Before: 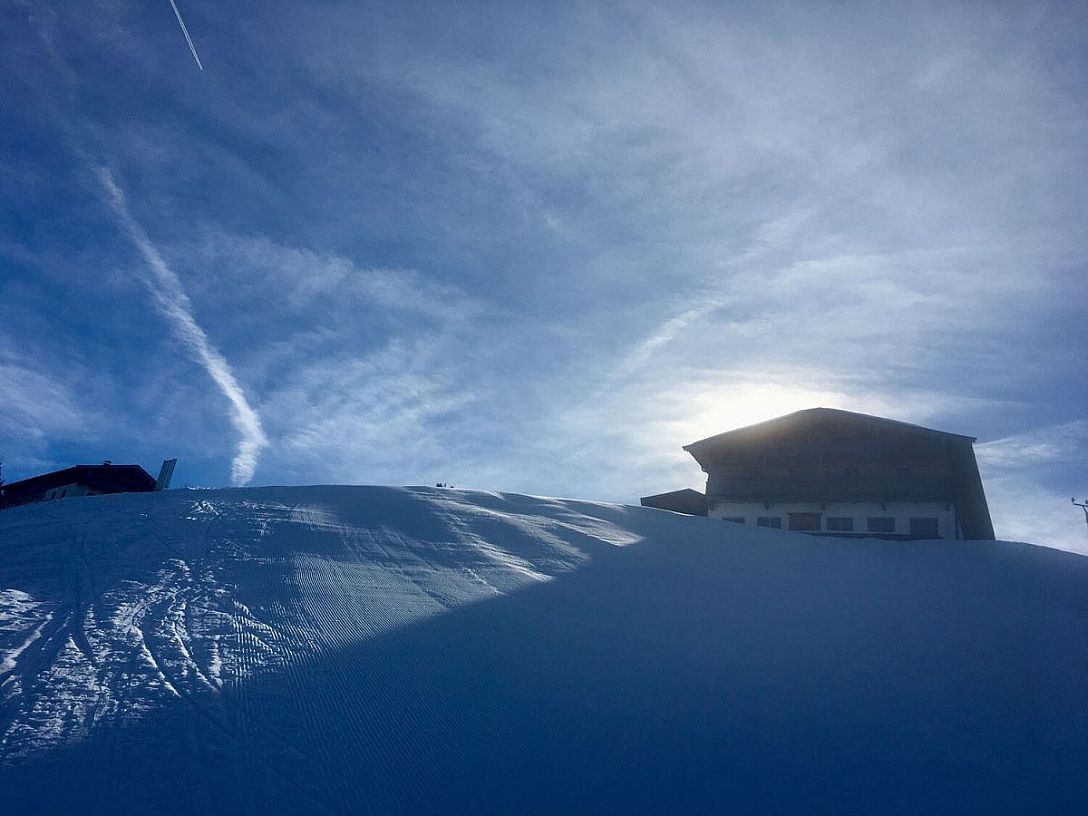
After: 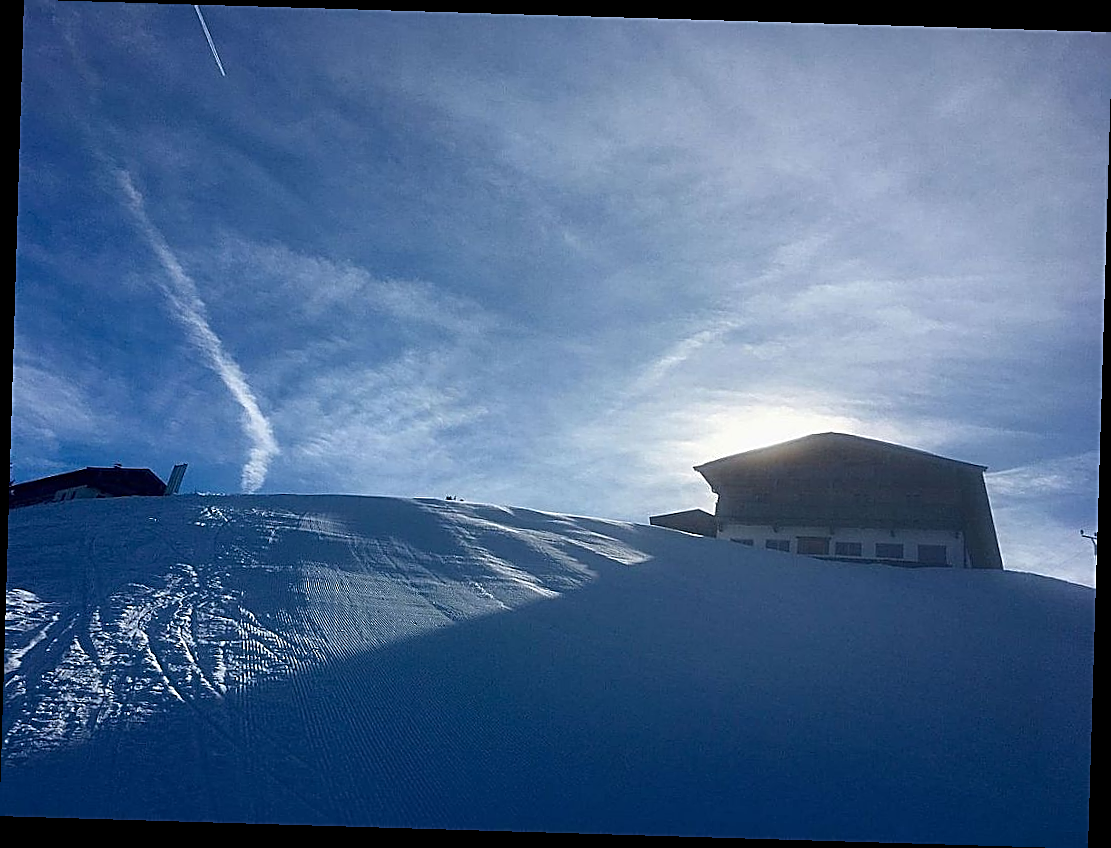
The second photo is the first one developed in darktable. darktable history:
rotate and perspective: rotation 1.72°, automatic cropping off
sharpen: amount 0.901
